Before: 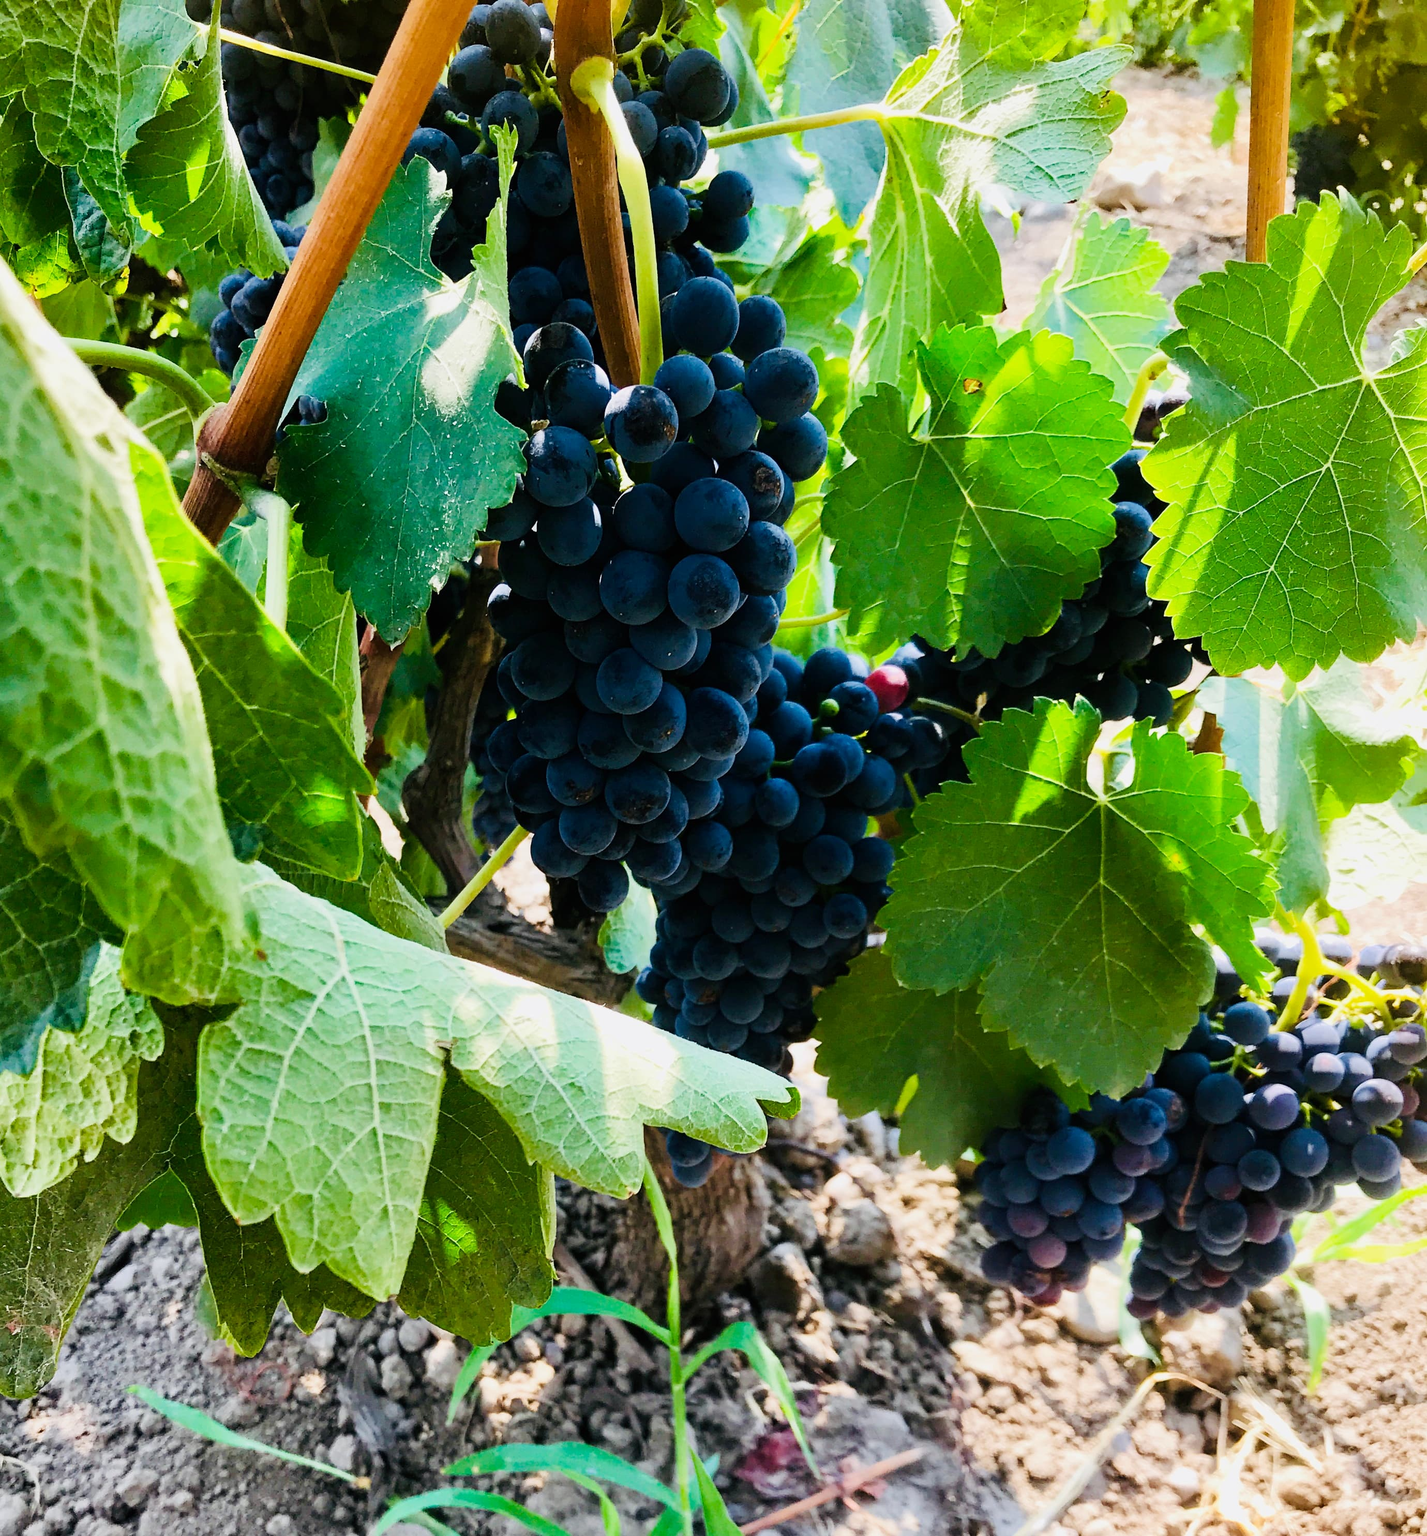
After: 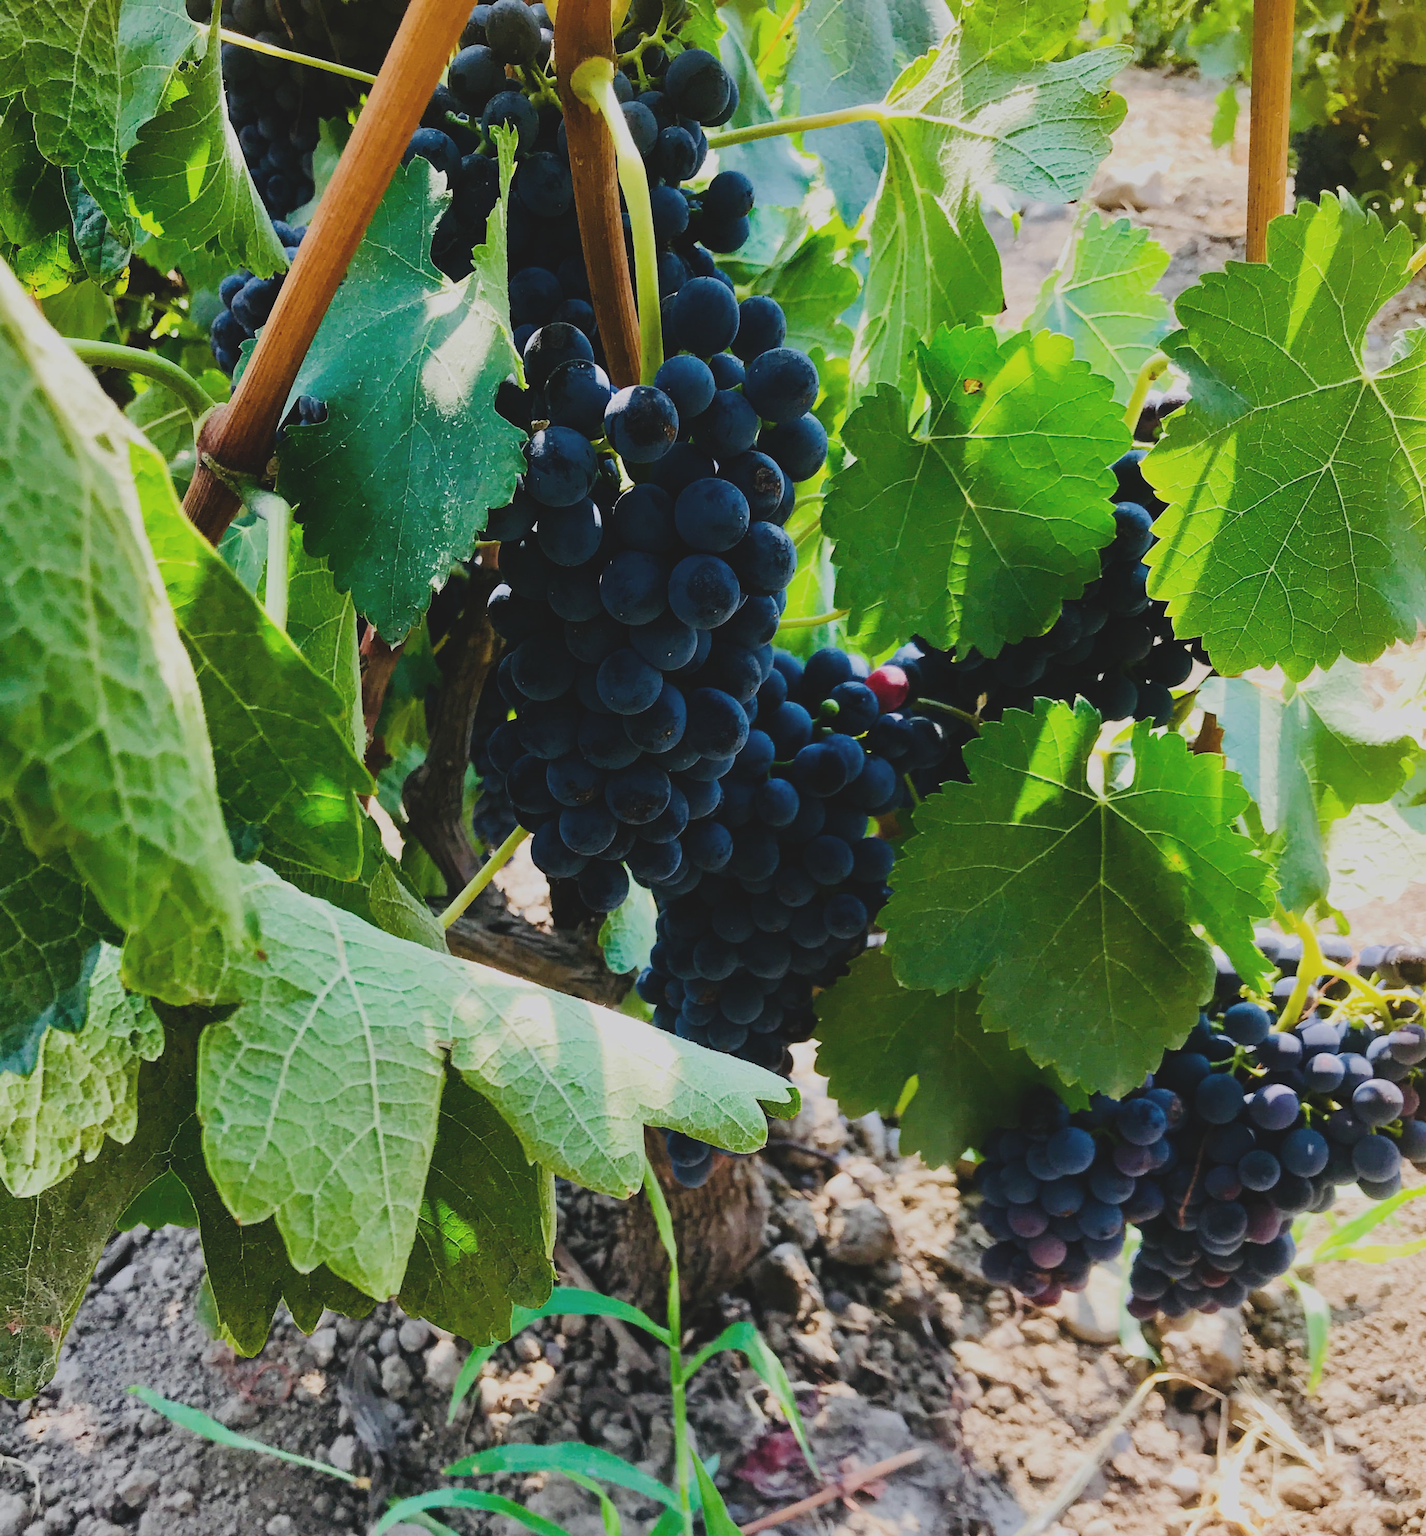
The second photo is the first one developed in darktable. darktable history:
exposure: black level correction -0.015, exposure -0.499 EV, compensate highlight preservation false
